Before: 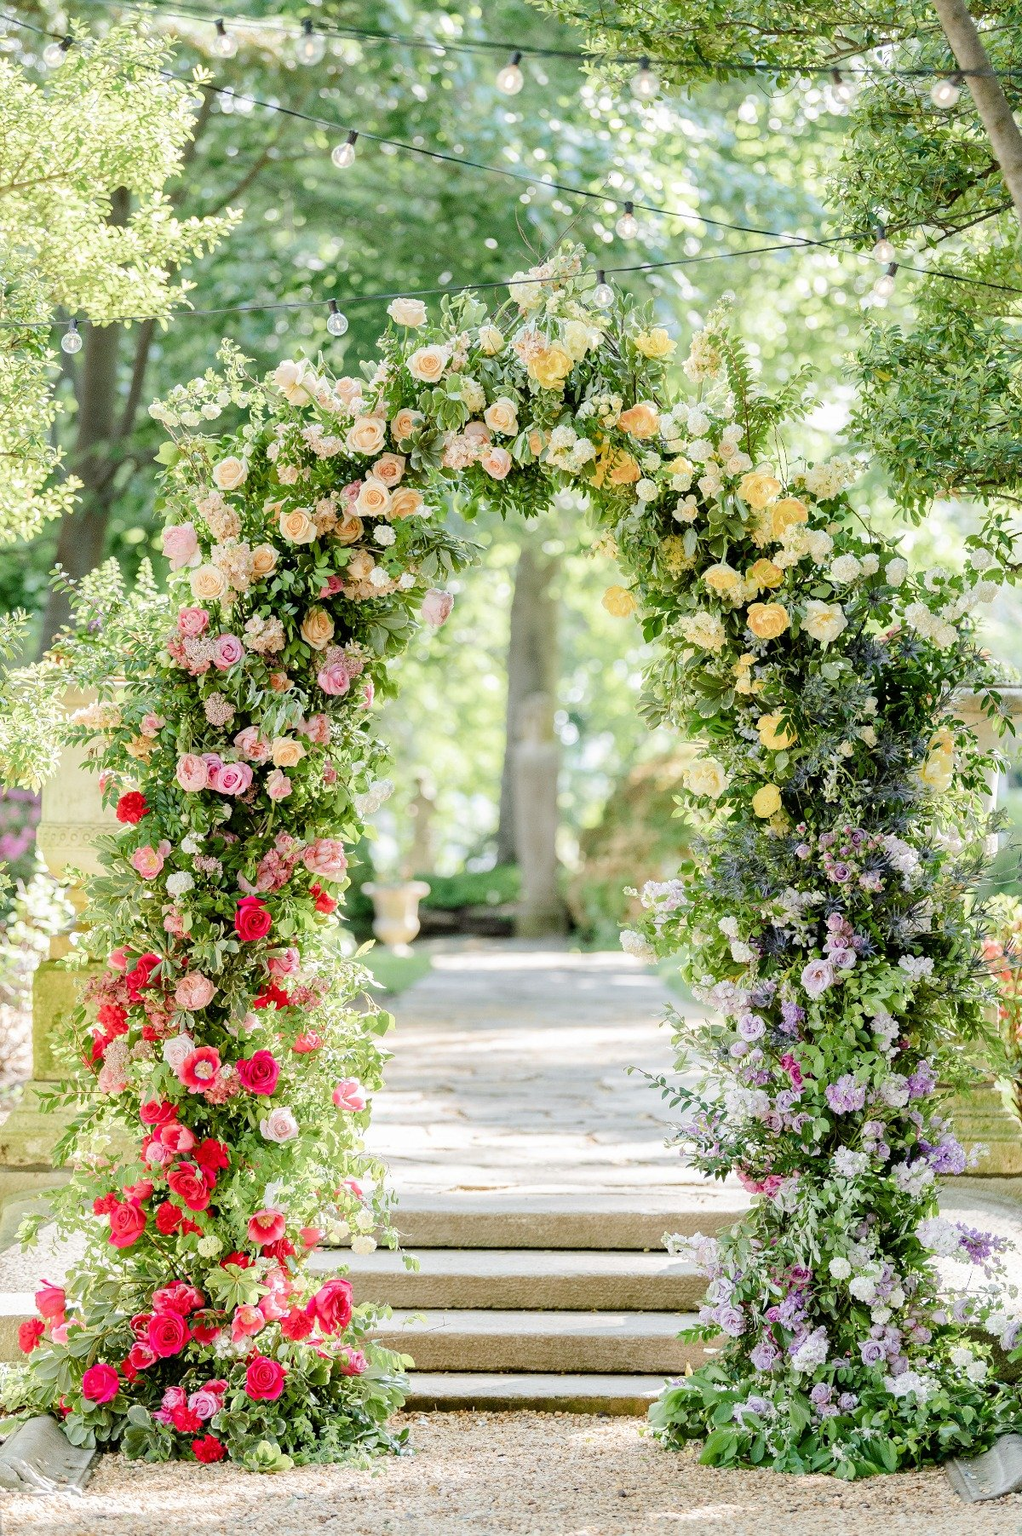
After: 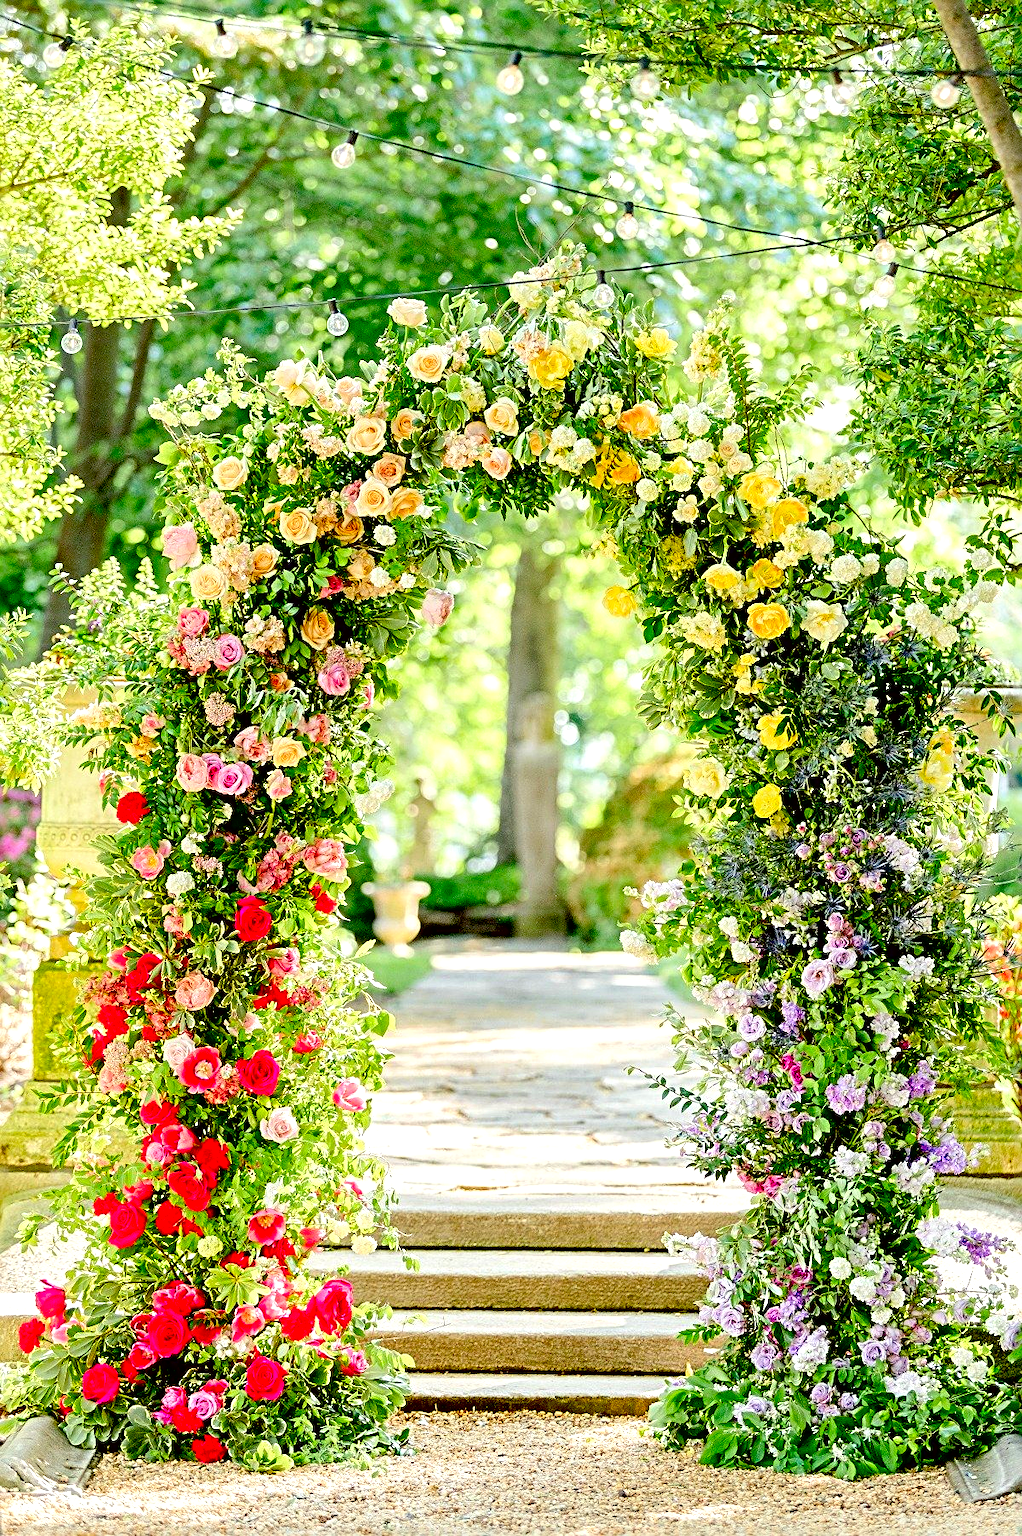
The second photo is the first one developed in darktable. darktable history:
sharpen: radius 3.967
exposure: black level correction 0.031, exposure 0.335 EV, compensate highlight preservation false
color correction: highlights a* -1.12, highlights b* 4.54, shadows a* 3.59
shadows and highlights: radius 126.19, shadows 30.26, highlights -31.17, low approximation 0.01, soften with gaussian
contrast brightness saturation: saturation 0.514
